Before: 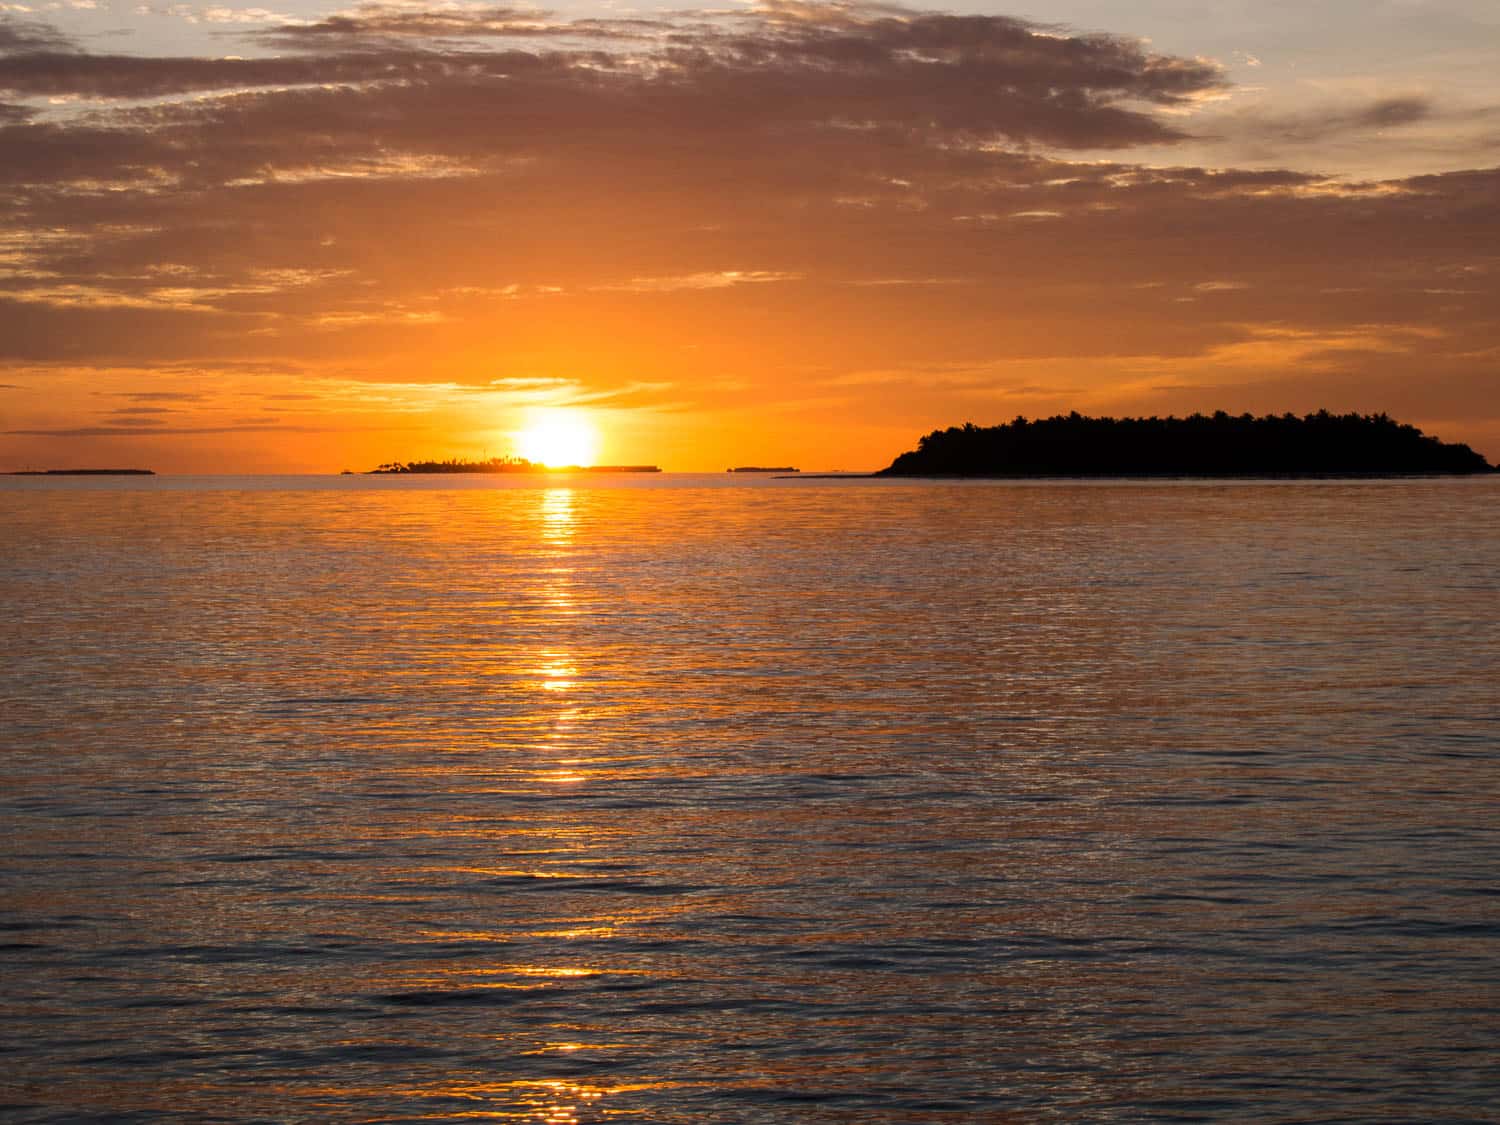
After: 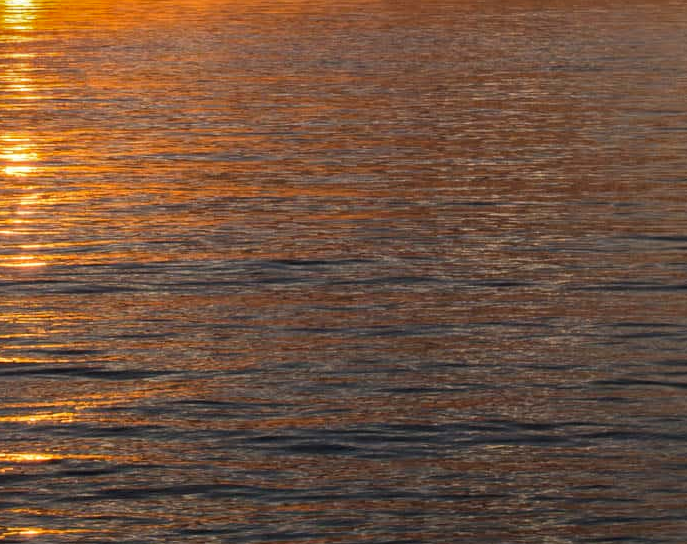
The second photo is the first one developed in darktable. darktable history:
crop: left 35.976%, top 45.819%, right 18.162%, bottom 5.807%
shadows and highlights: shadows 24.5, highlights -78.15, soften with gaussian
